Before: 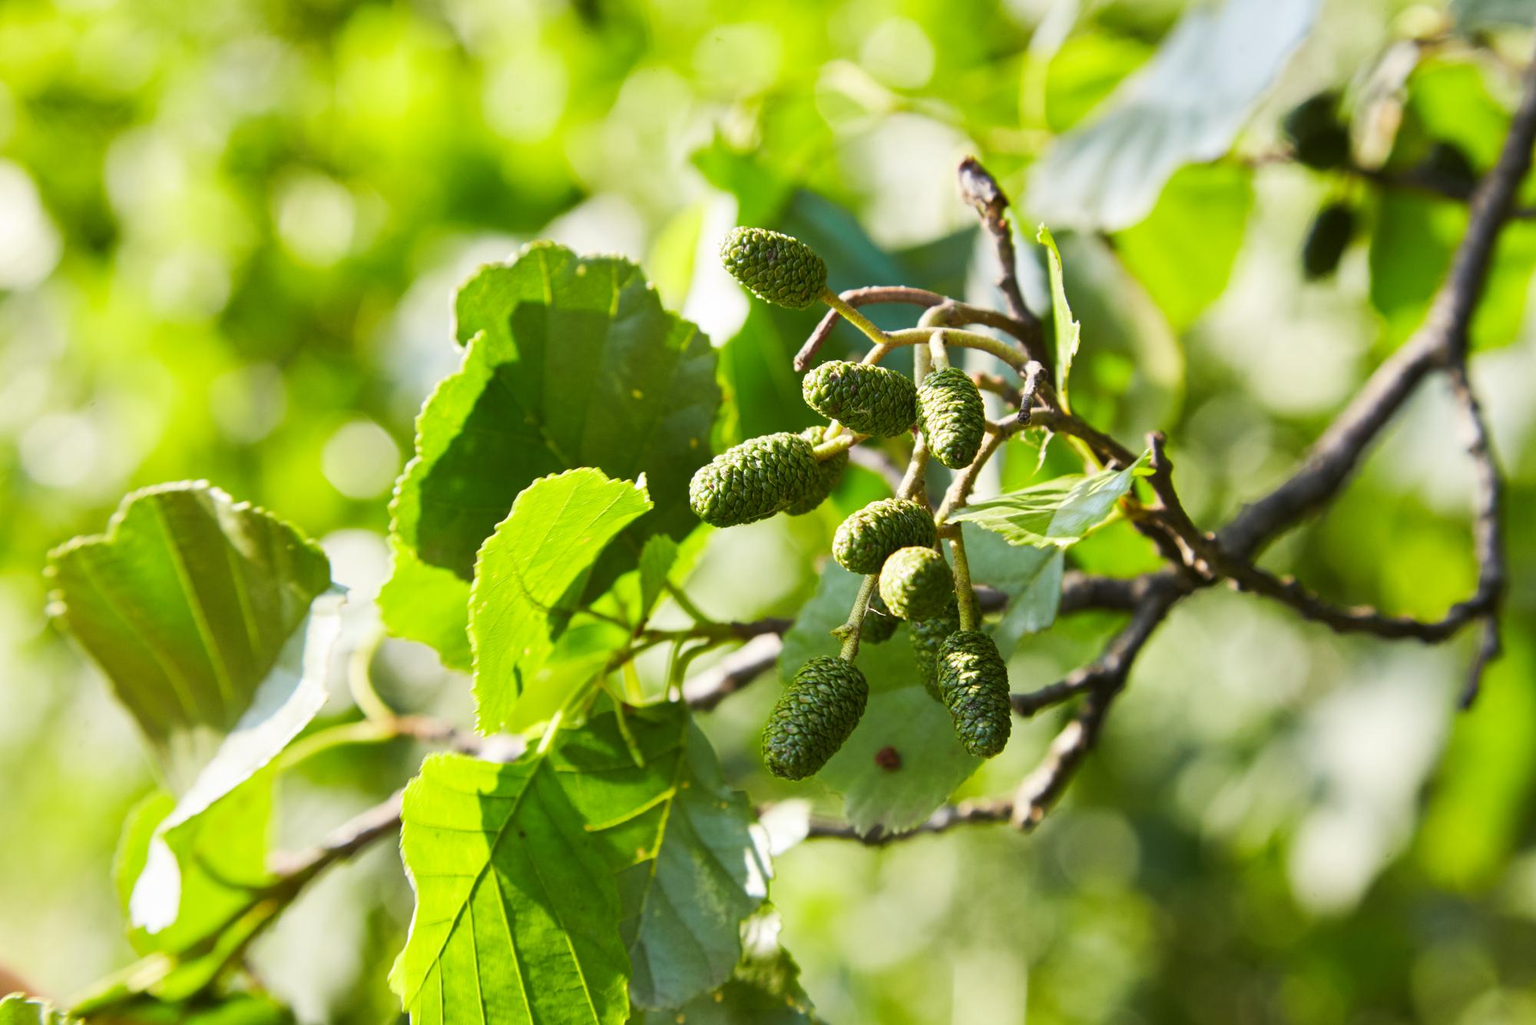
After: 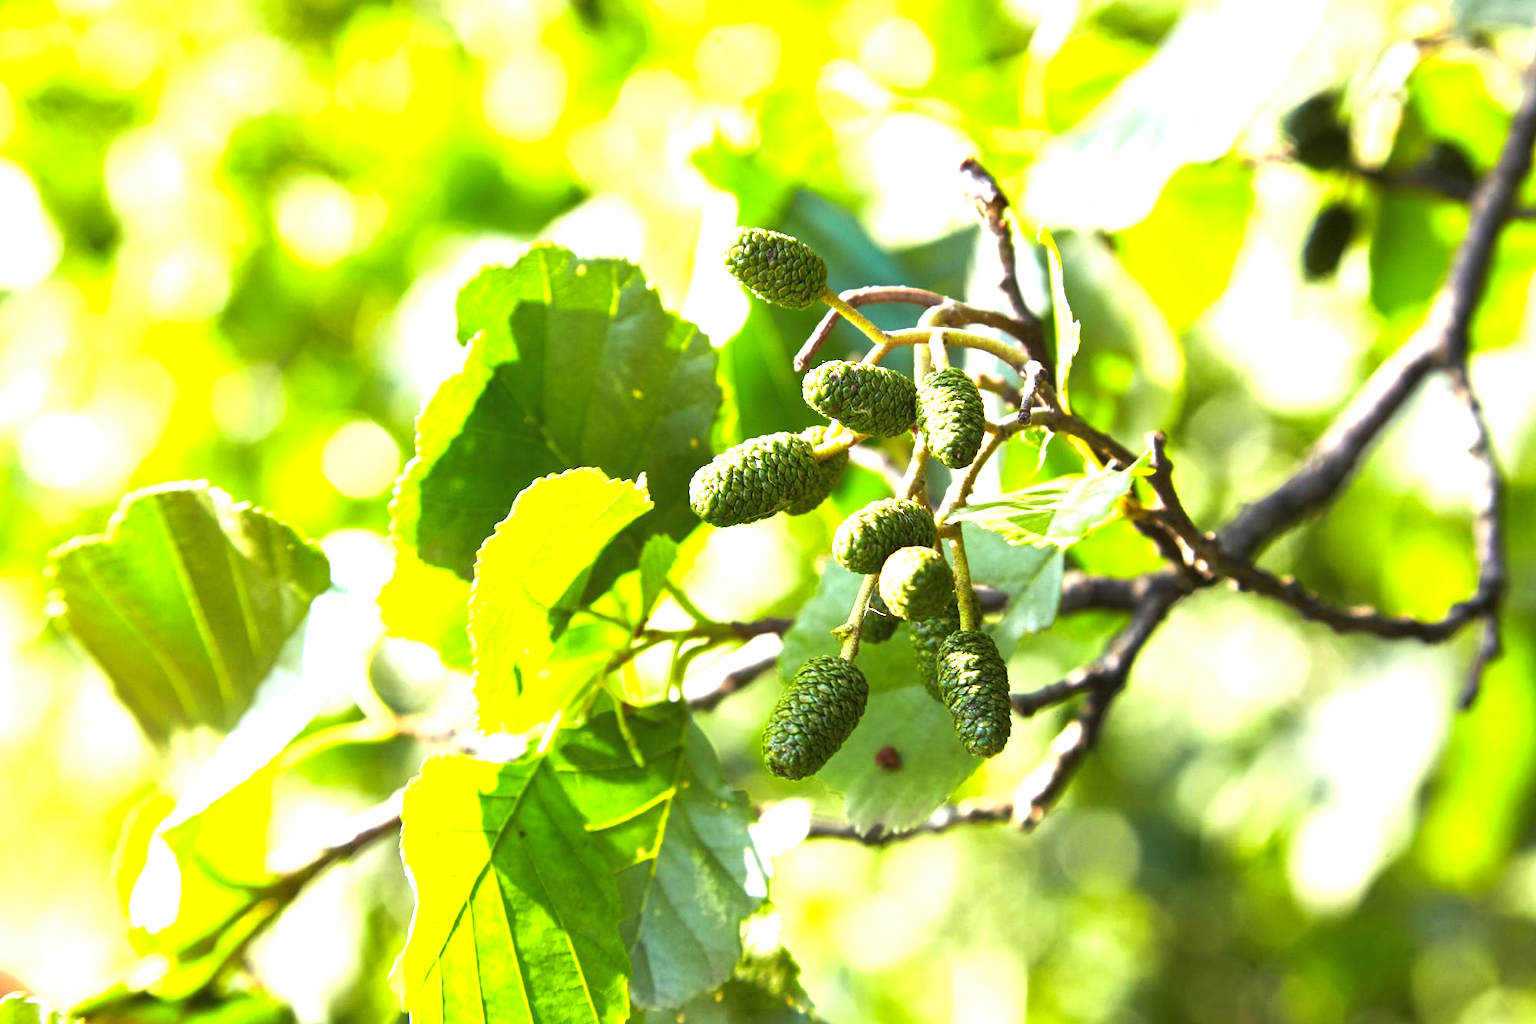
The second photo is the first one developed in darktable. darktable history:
exposure: black level correction 0, exposure 1.125 EV, compensate exposure bias true, compensate highlight preservation false
color balance: gamma [0.9, 0.988, 0.975, 1.025], gain [1.05, 1, 1, 1]
tone equalizer: on, module defaults
